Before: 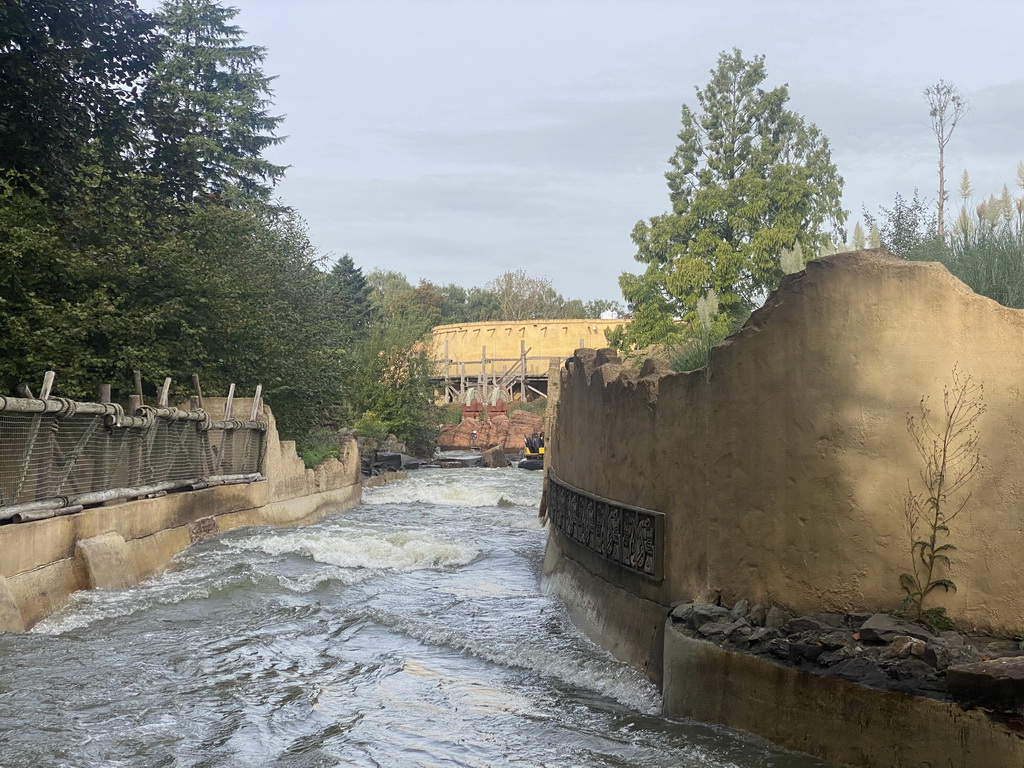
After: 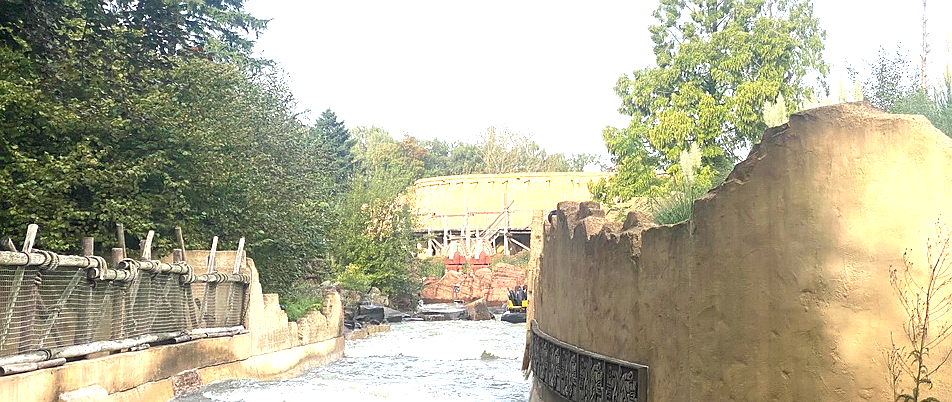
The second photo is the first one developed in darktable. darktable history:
sharpen: radius 1, threshold 1
crop: left 1.744%, top 19.225%, right 5.069%, bottom 28.357%
exposure: black level correction 0, exposure 1.388 EV, compensate exposure bias true, compensate highlight preservation false
